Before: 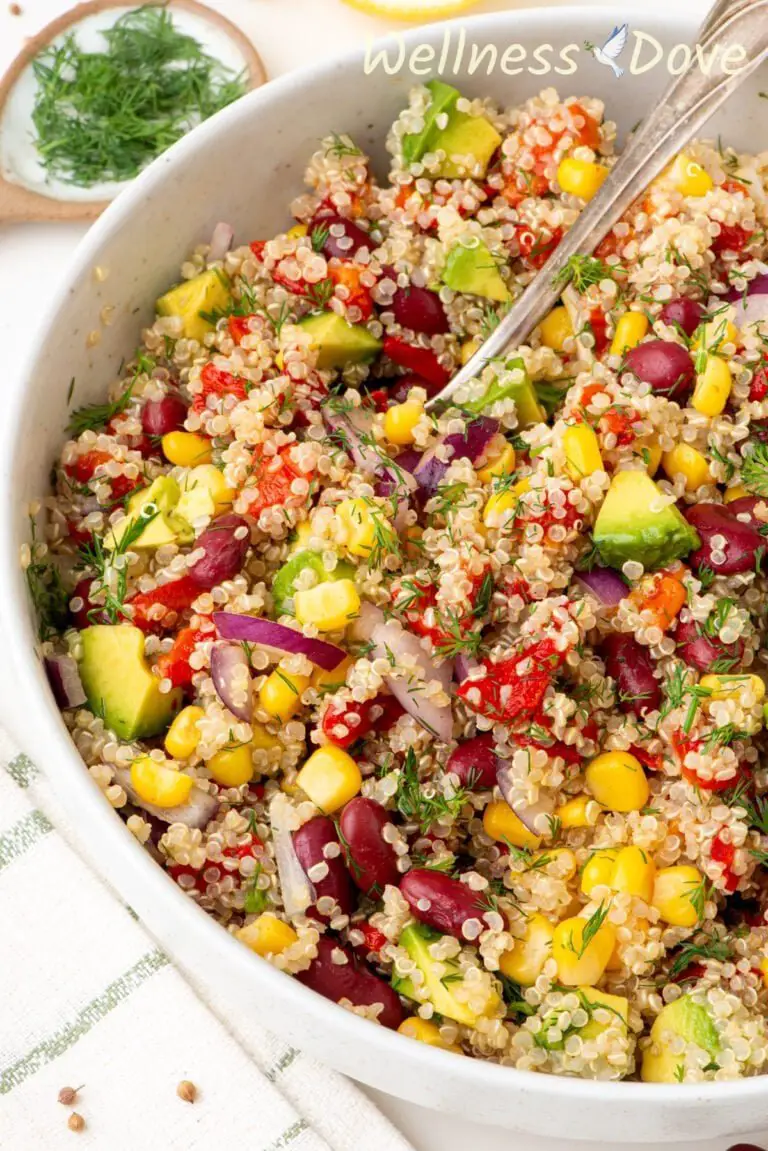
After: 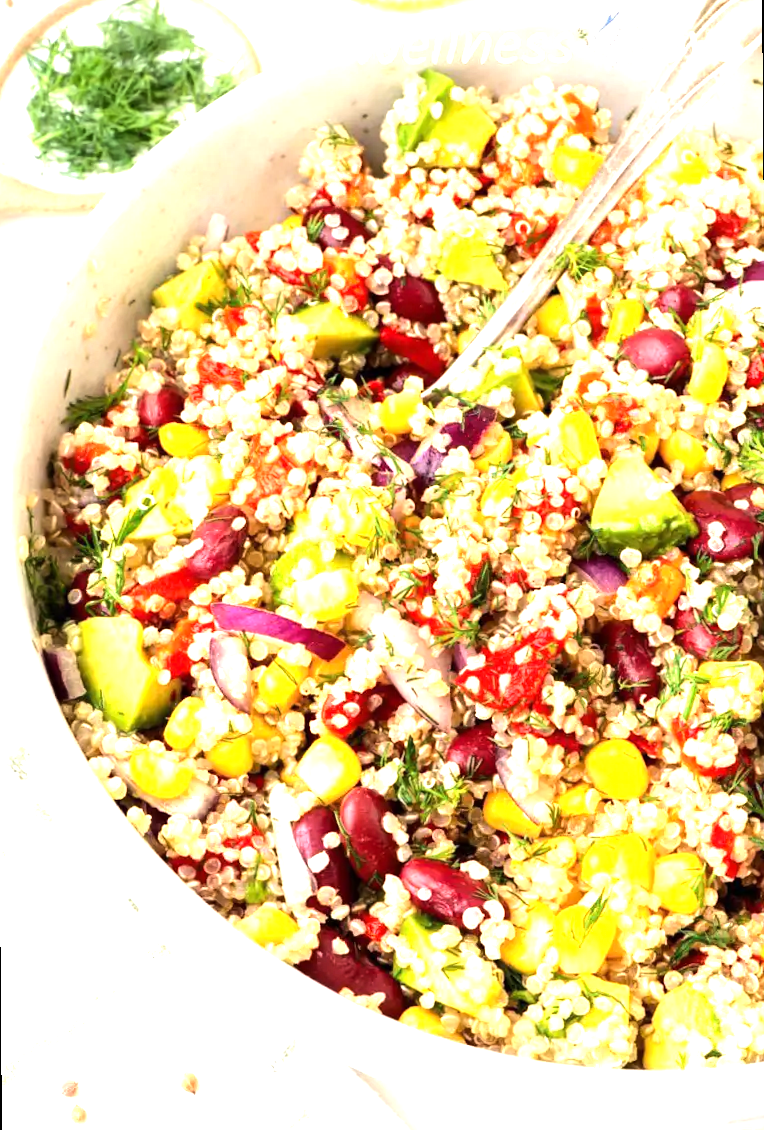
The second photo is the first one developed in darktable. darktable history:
exposure: exposure 0.781 EV, compensate highlight preservation false
tone equalizer: -8 EV -0.75 EV, -7 EV -0.7 EV, -6 EV -0.6 EV, -5 EV -0.4 EV, -3 EV 0.4 EV, -2 EV 0.6 EV, -1 EV 0.7 EV, +0 EV 0.75 EV, edges refinement/feathering 500, mask exposure compensation -1.57 EV, preserve details no
rotate and perspective: rotation -0.45°, automatic cropping original format, crop left 0.008, crop right 0.992, crop top 0.012, crop bottom 0.988
